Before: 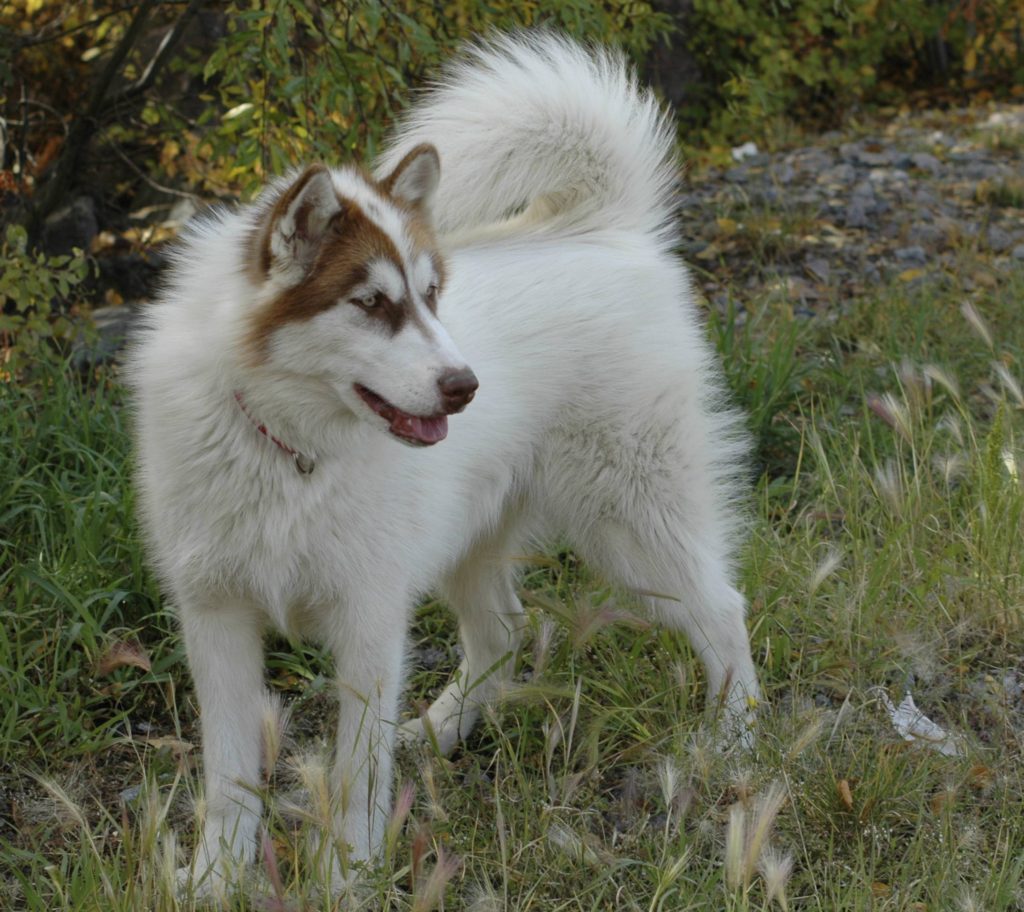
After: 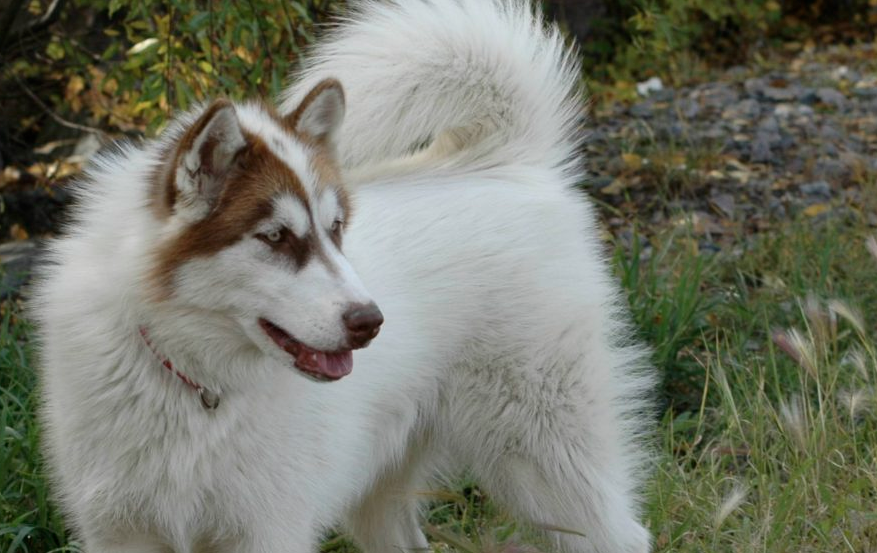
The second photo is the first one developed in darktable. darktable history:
contrast brightness saturation: contrast 0.106, saturation -0.175
crop and rotate: left 9.288%, top 7.218%, right 5.023%, bottom 32.061%
